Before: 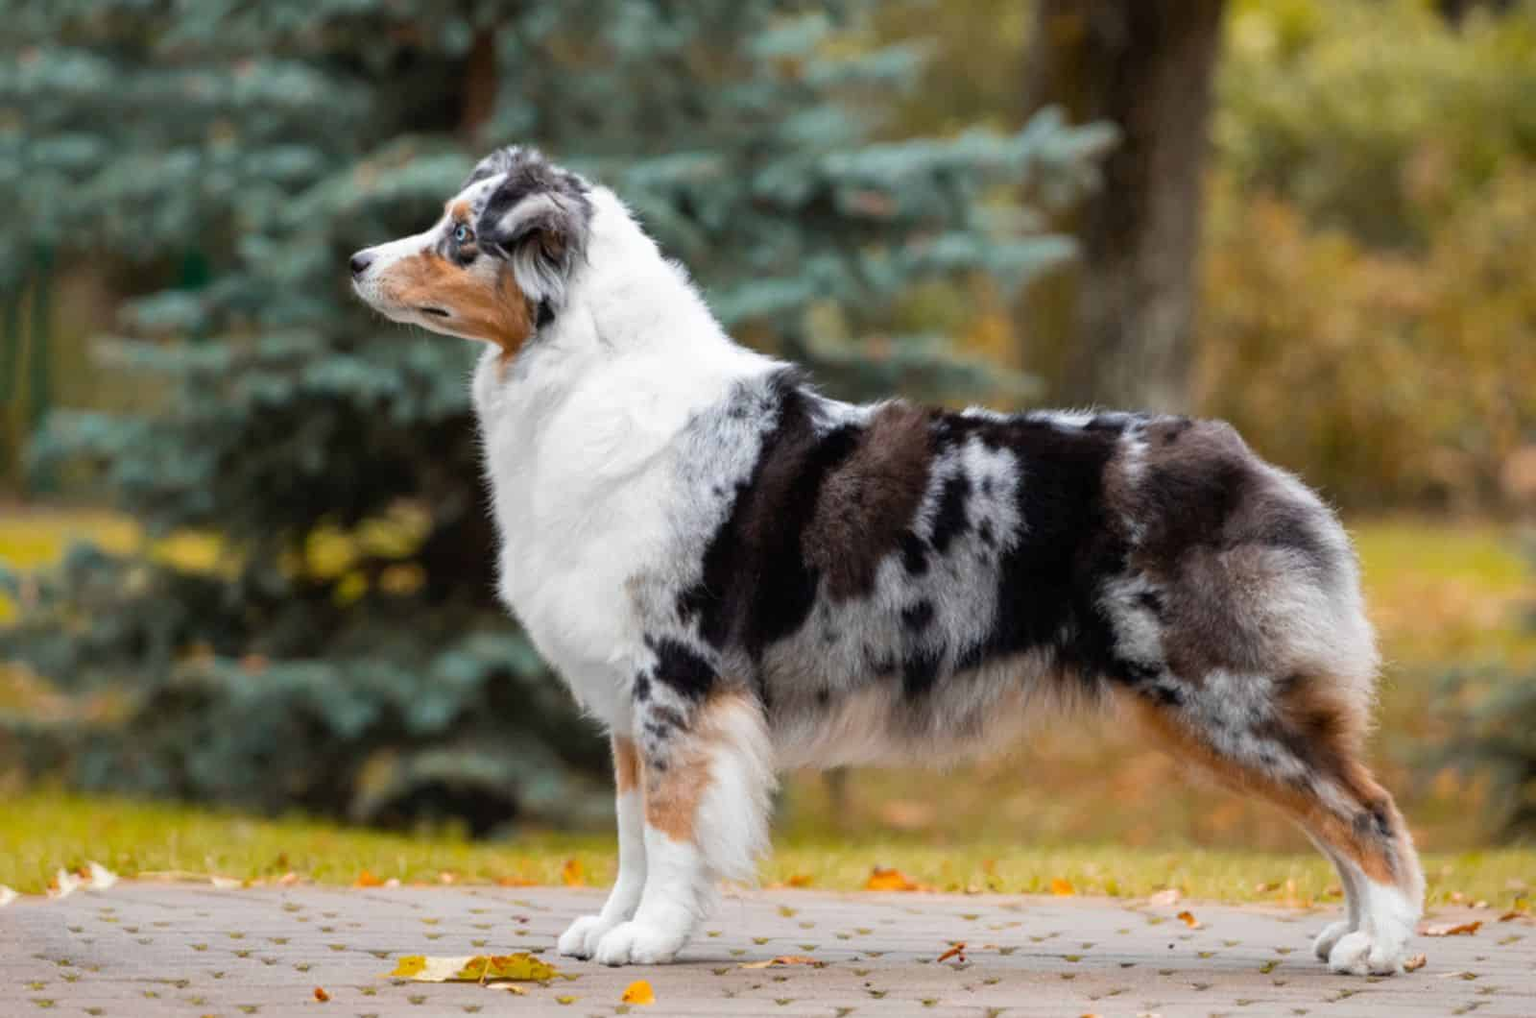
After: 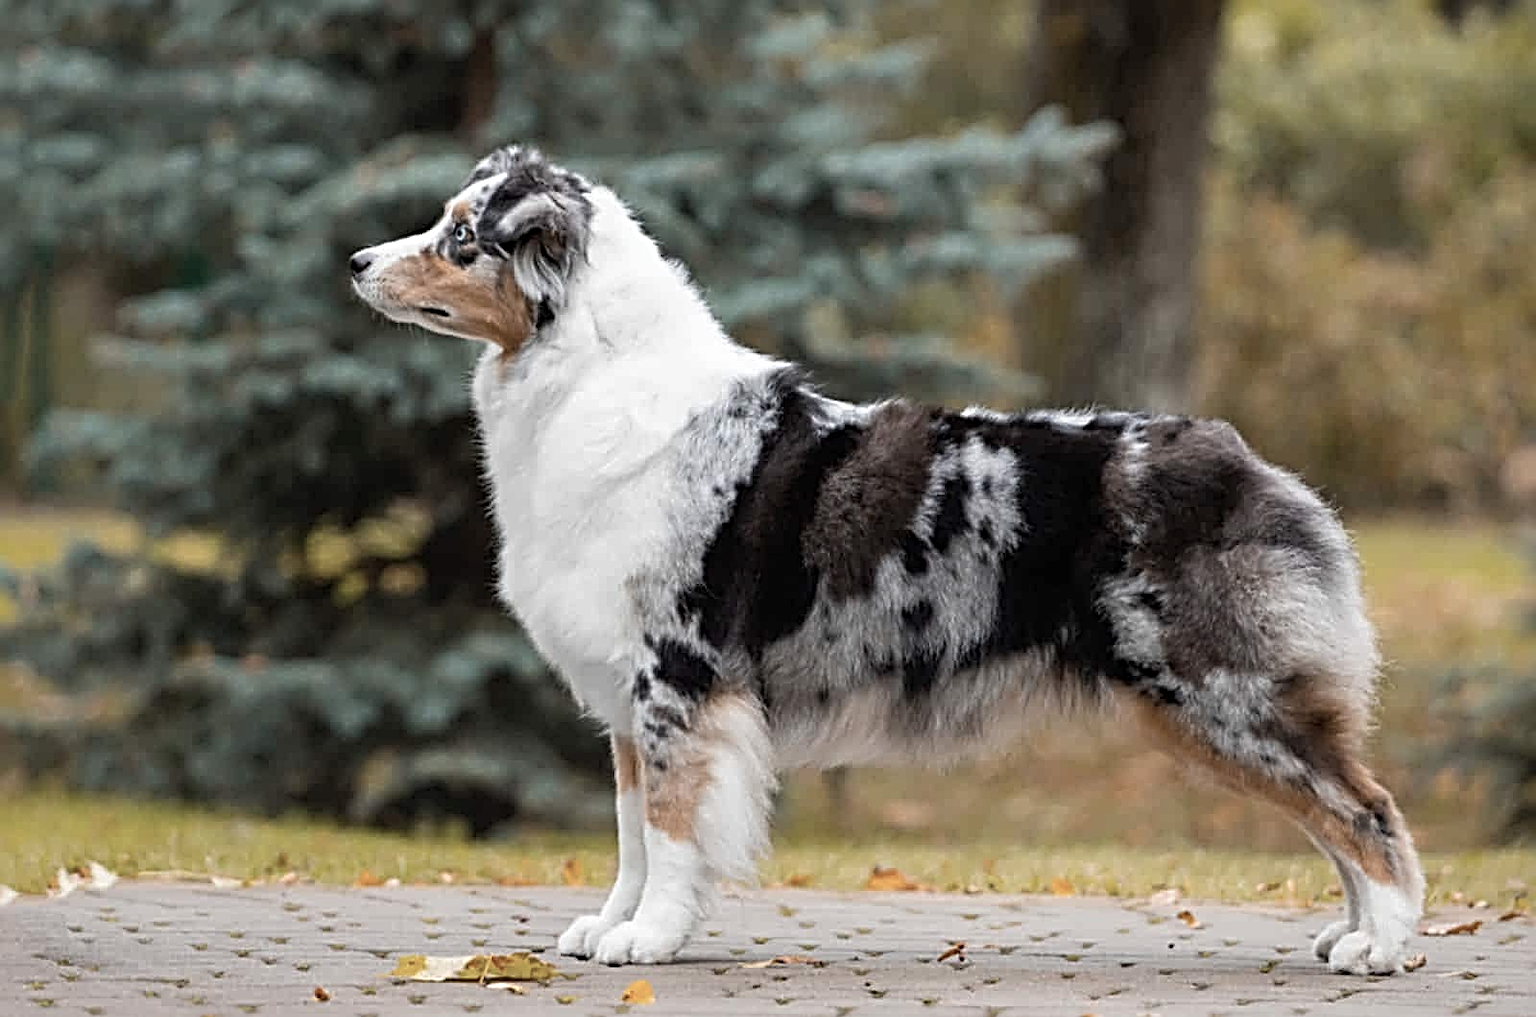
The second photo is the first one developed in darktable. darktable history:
color correction: highlights b* 0.047, saturation 0.601
sharpen: radius 3.687, amount 0.942
